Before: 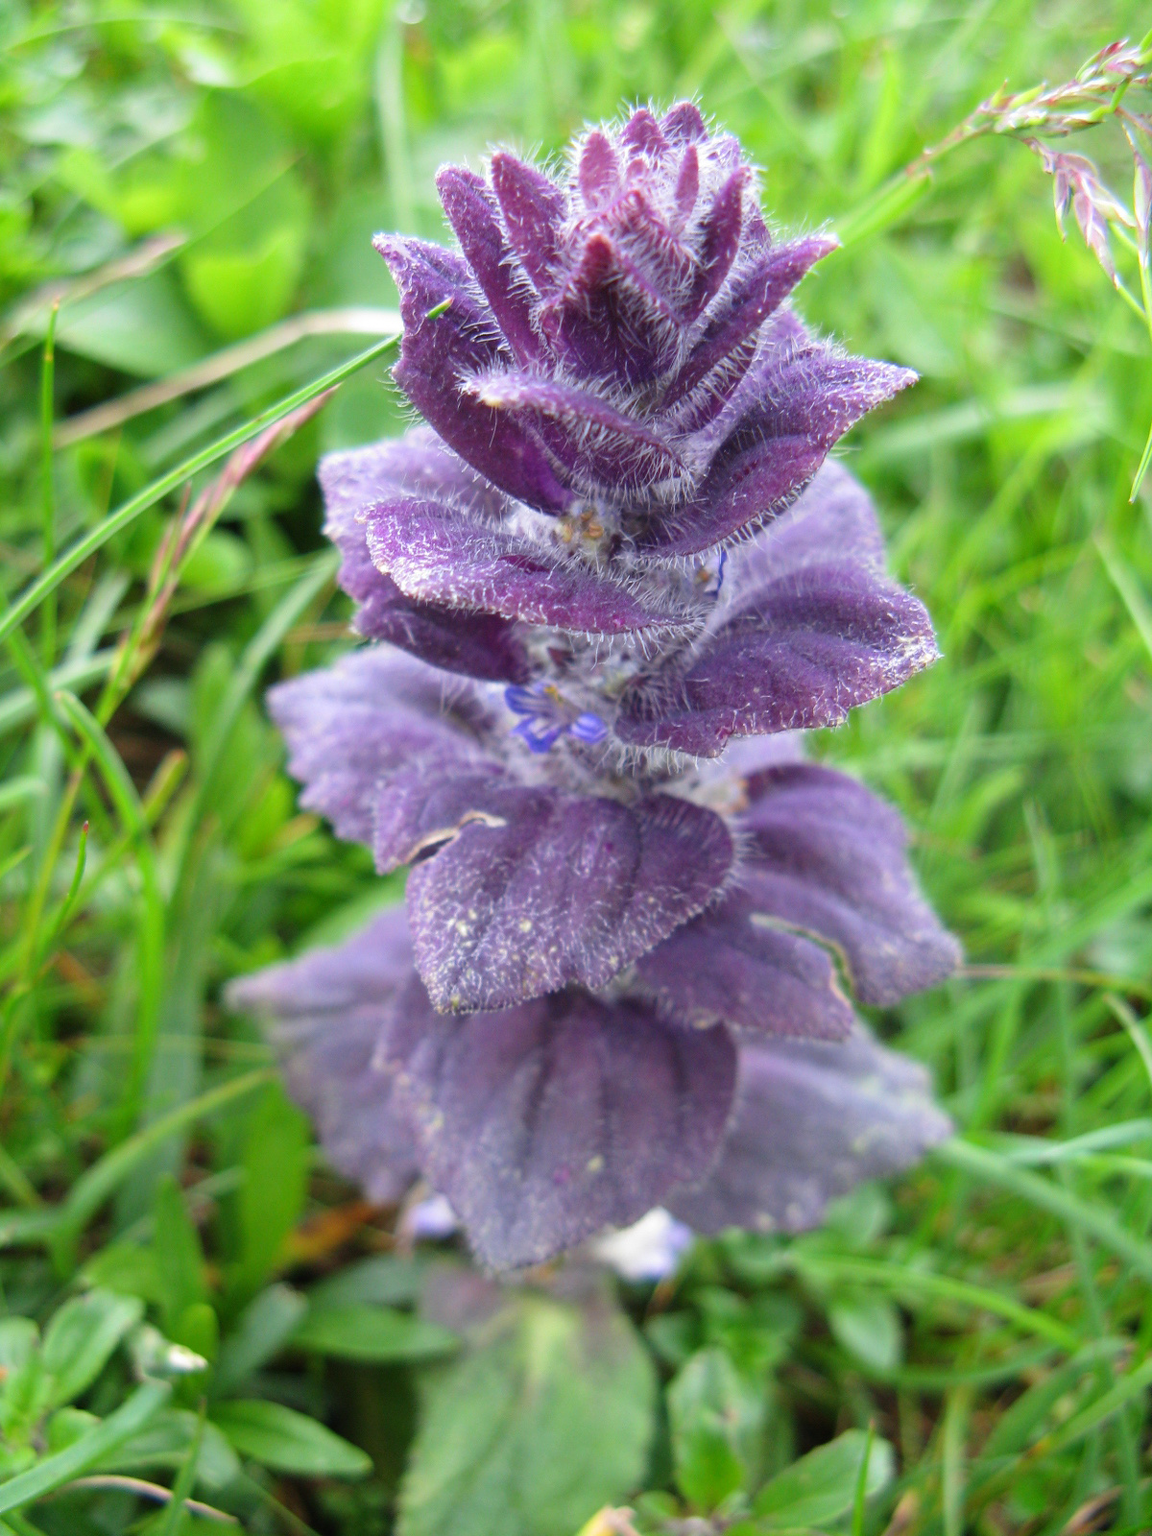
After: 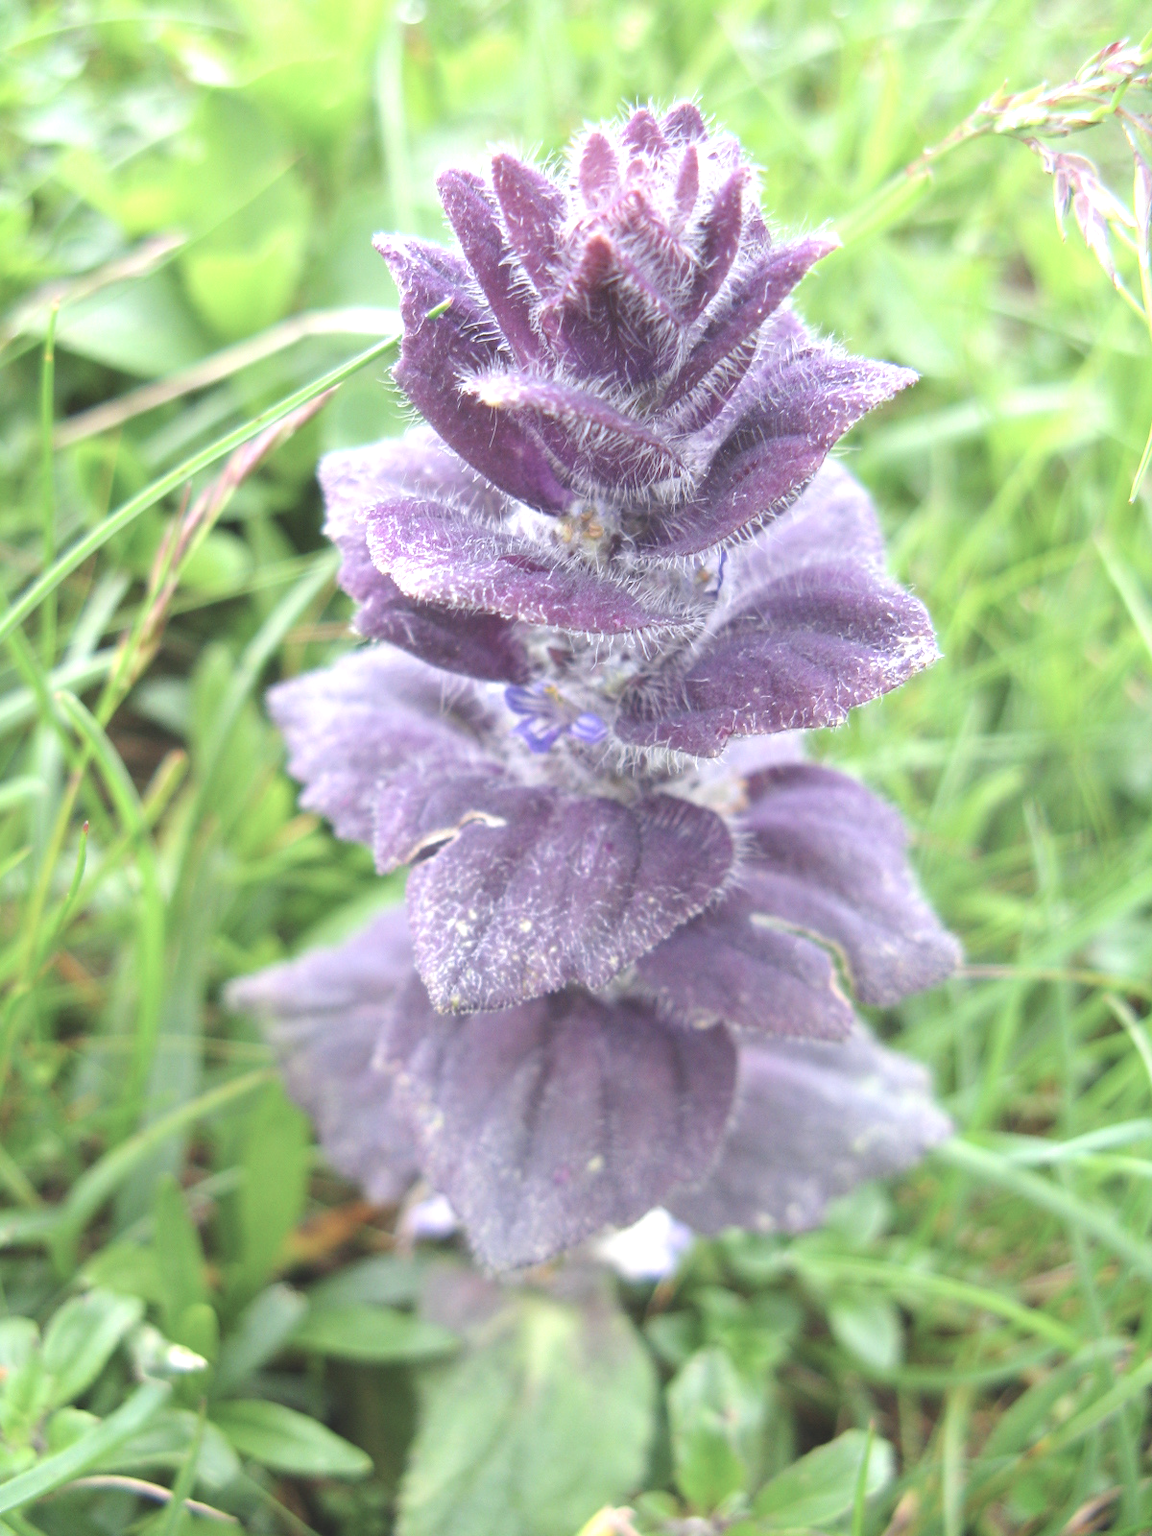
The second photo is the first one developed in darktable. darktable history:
exposure: black level correction 0, exposure 1.2 EV, compensate highlight preservation false
contrast brightness saturation: contrast -0.26, saturation -0.43
